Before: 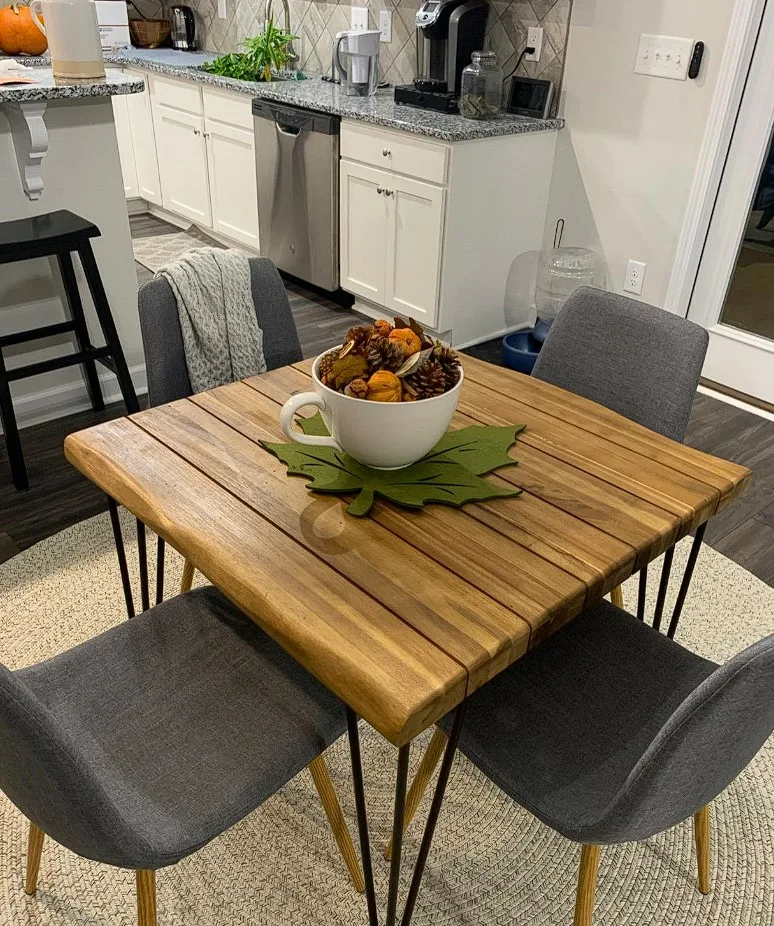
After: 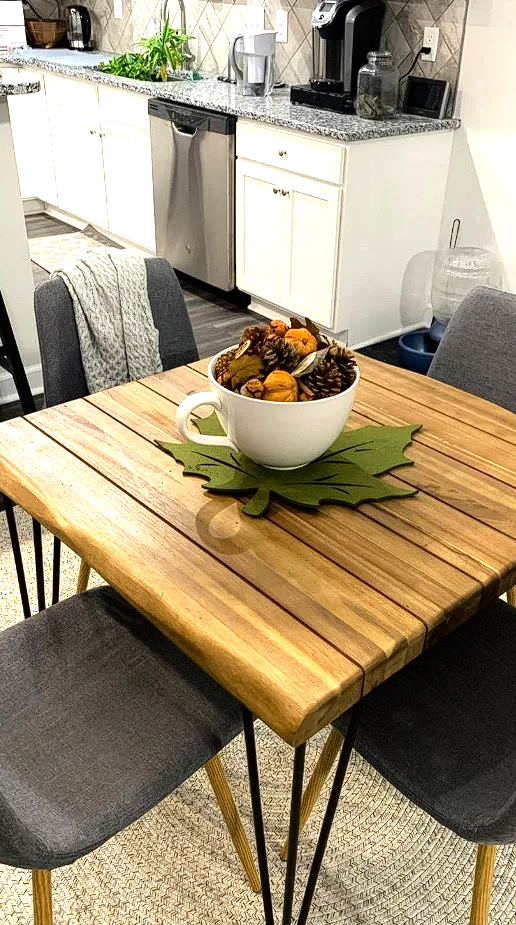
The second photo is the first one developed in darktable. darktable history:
exposure: compensate highlight preservation false
crop and rotate: left 13.448%, right 19.882%
tone equalizer: -8 EV -1.06 EV, -7 EV -0.992 EV, -6 EV -0.894 EV, -5 EV -0.579 EV, -3 EV 0.574 EV, -2 EV 0.891 EV, -1 EV 1 EV, +0 EV 1.06 EV, mask exposure compensation -0.514 EV
